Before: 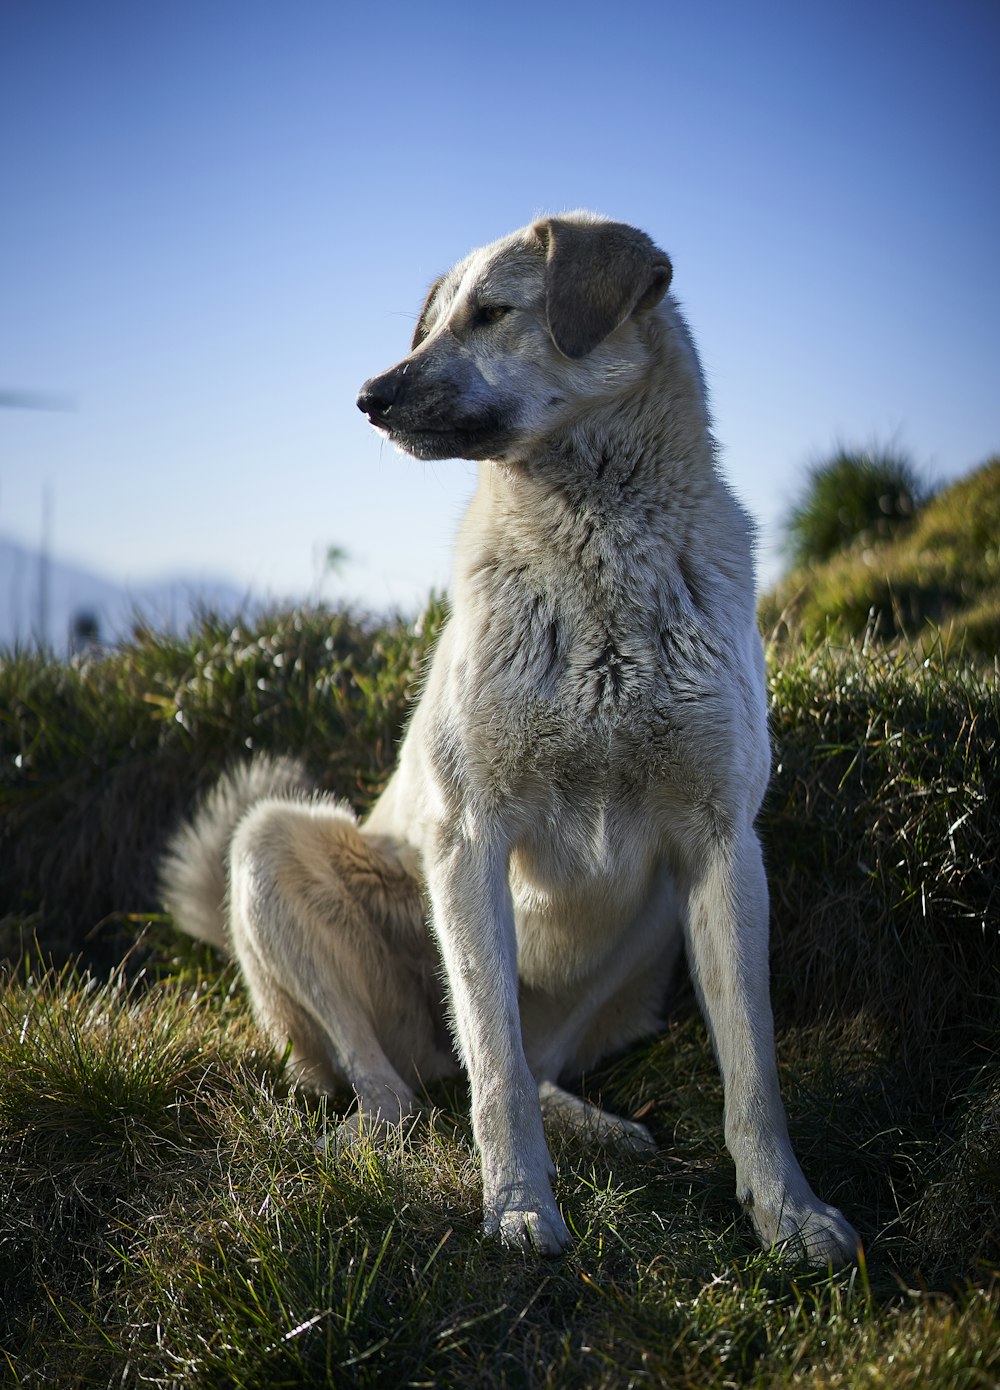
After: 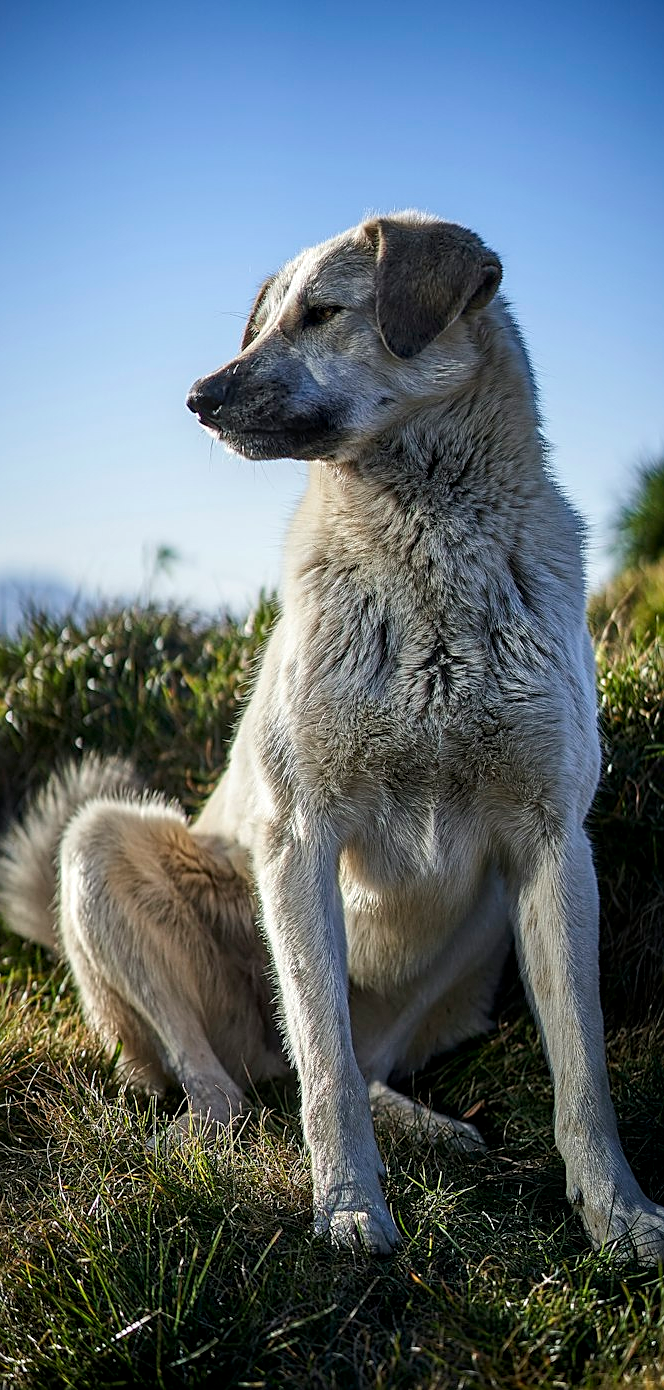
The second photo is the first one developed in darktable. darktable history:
sharpen: on, module defaults
tone equalizer: on, module defaults
local contrast: on, module defaults
crop: left 17.088%, right 16.436%
